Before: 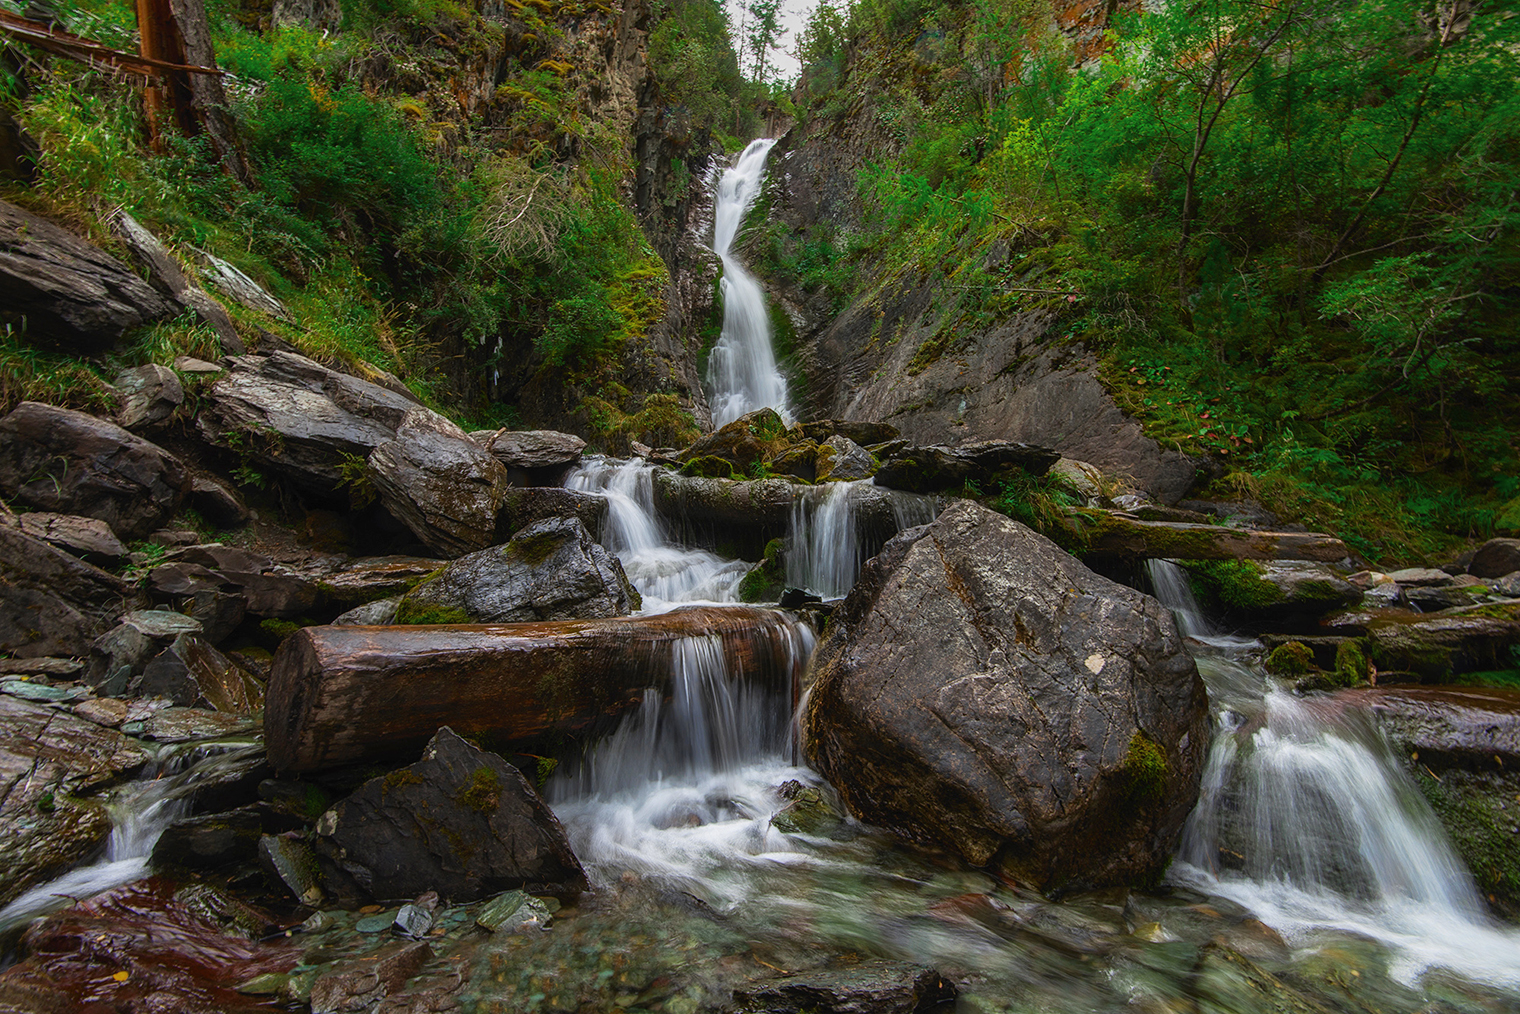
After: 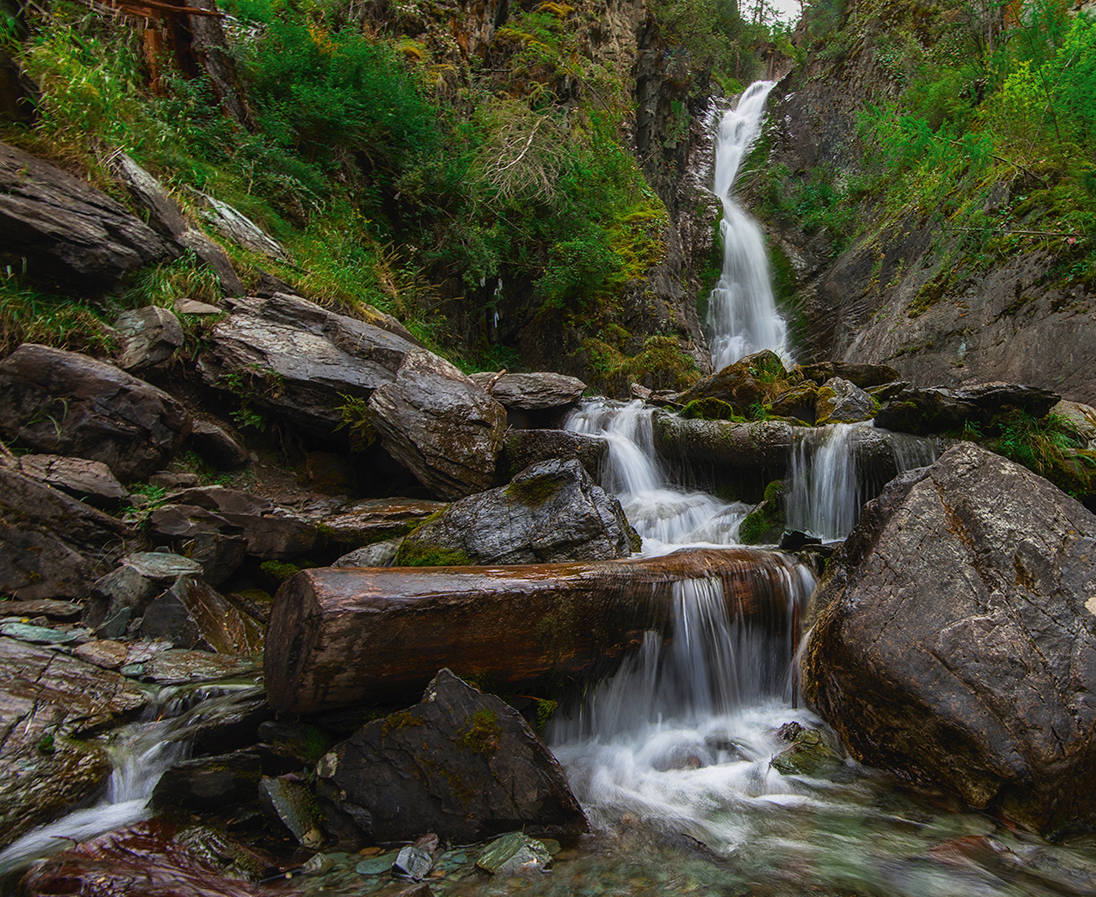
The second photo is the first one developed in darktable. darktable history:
crop: top 5.759%, right 27.843%, bottom 5.775%
